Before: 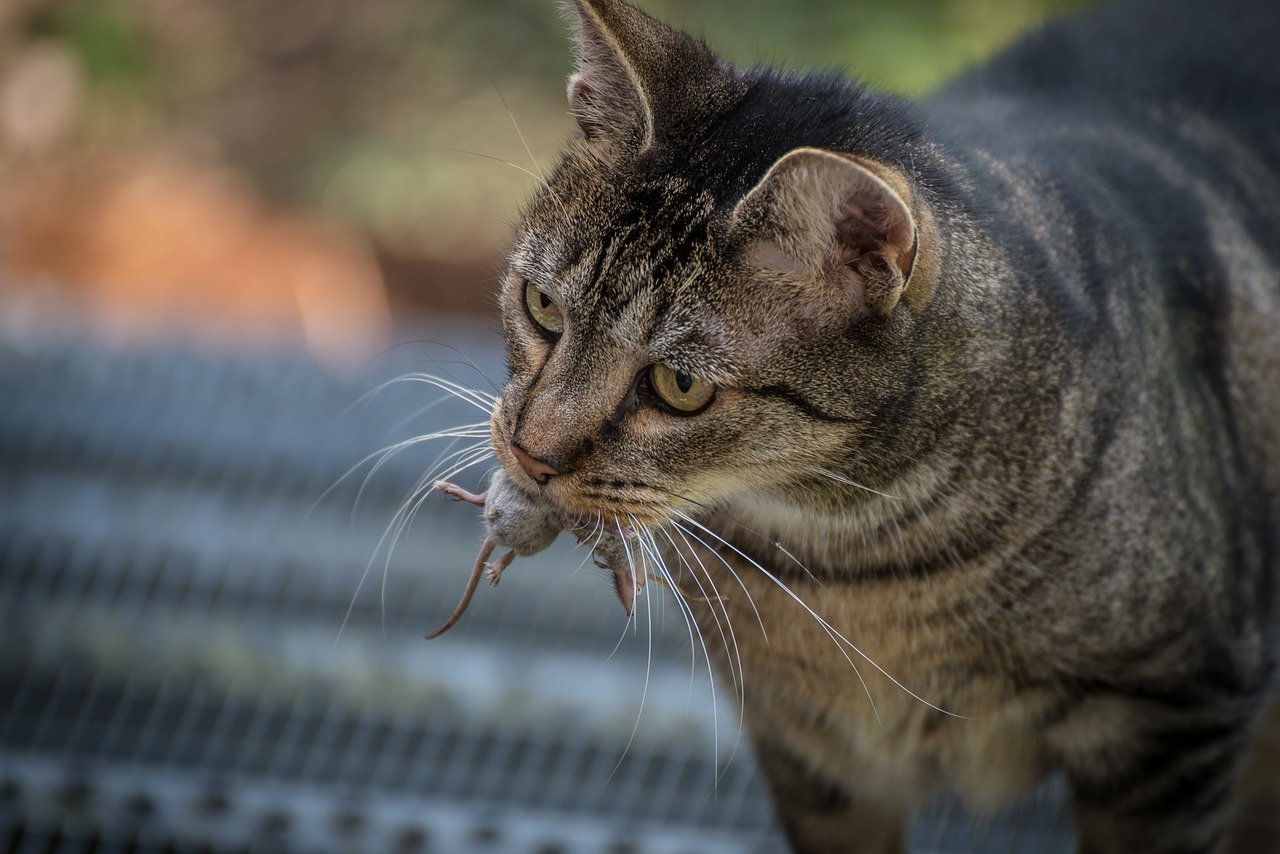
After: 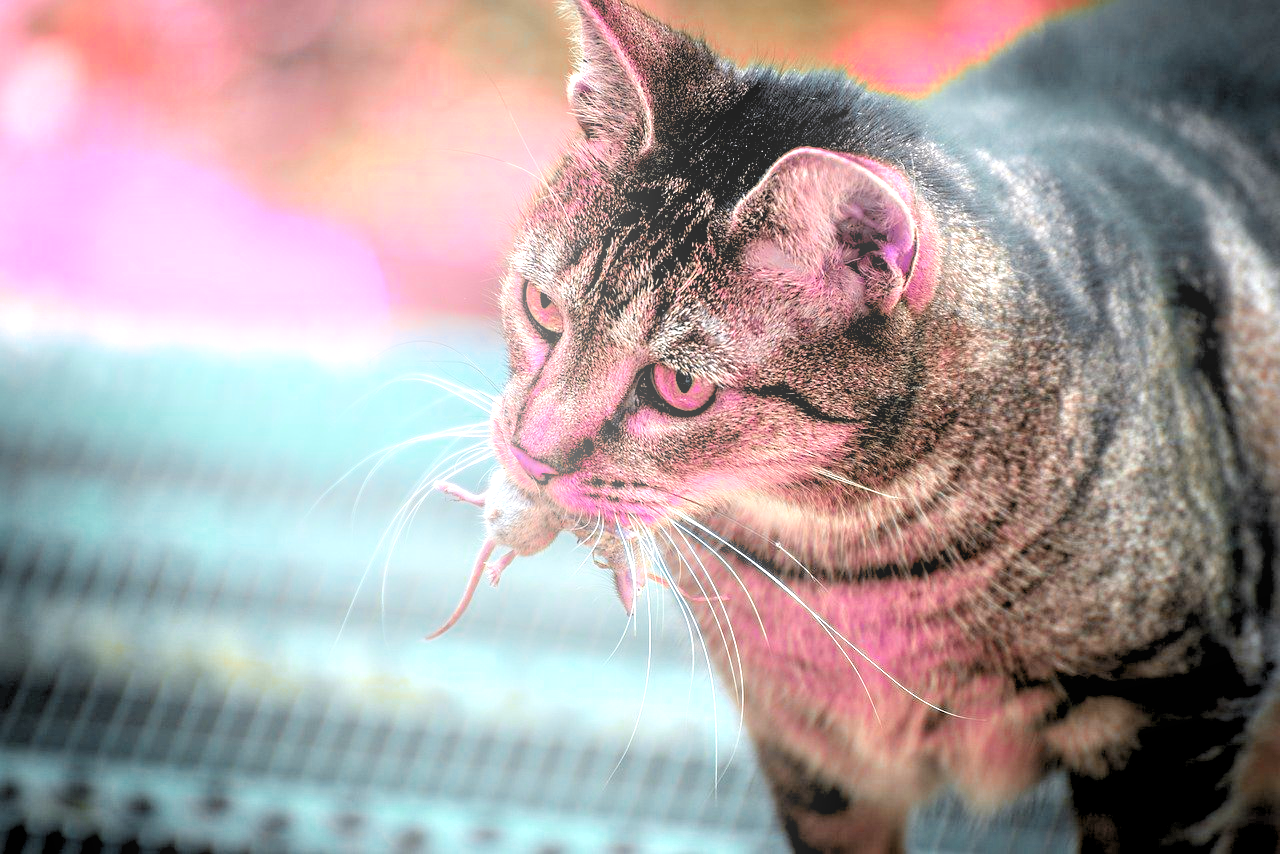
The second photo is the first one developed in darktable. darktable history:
exposure: black level correction 0.001, exposure 2 EV, compensate highlight preservation false
rgb levels: levels [[0.034, 0.472, 0.904], [0, 0.5, 1], [0, 0.5, 1]]
color zones: curves: ch0 [(0.826, 0.353)]; ch1 [(0.242, 0.647) (0.889, 0.342)]; ch2 [(0.246, 0.089) (0.969, 0.068)]
bloom: on, module defaults
